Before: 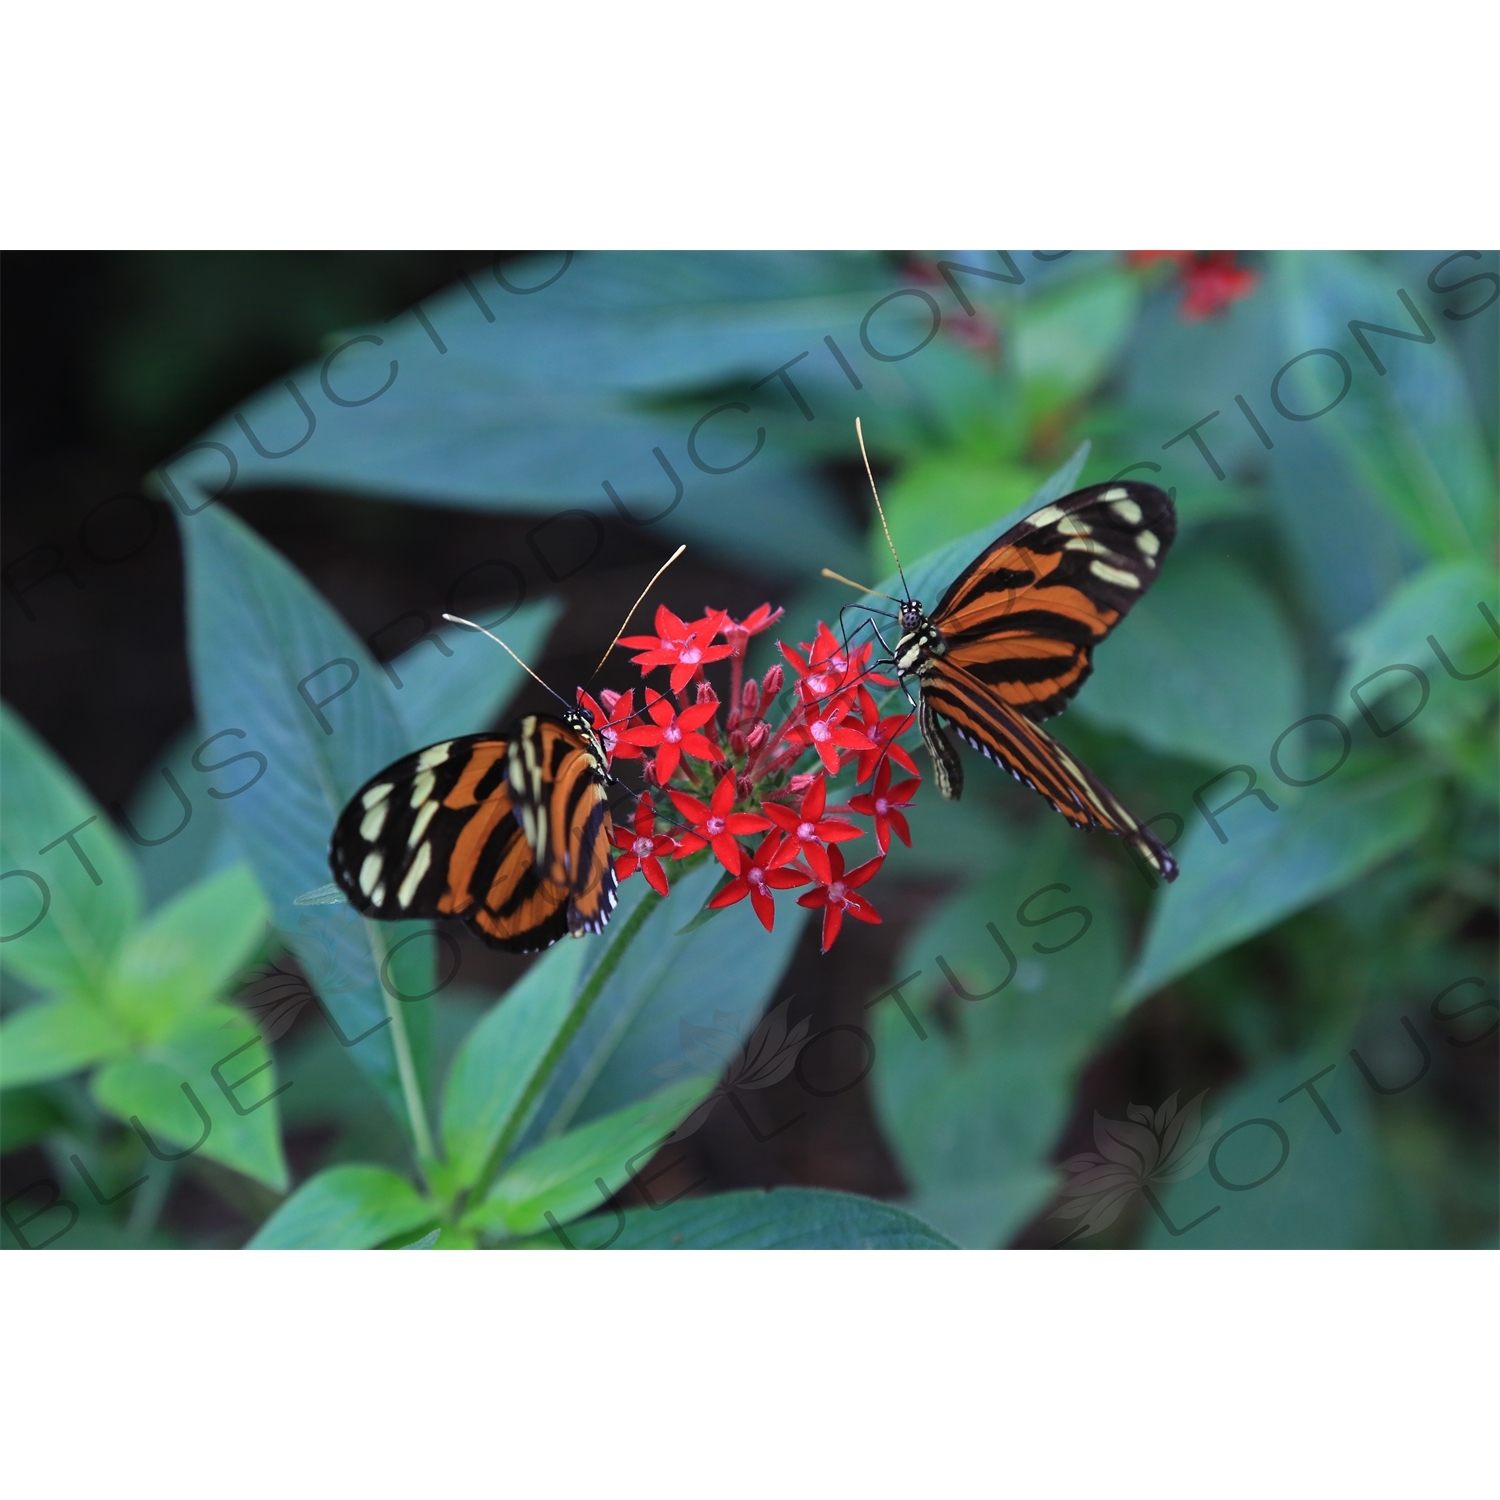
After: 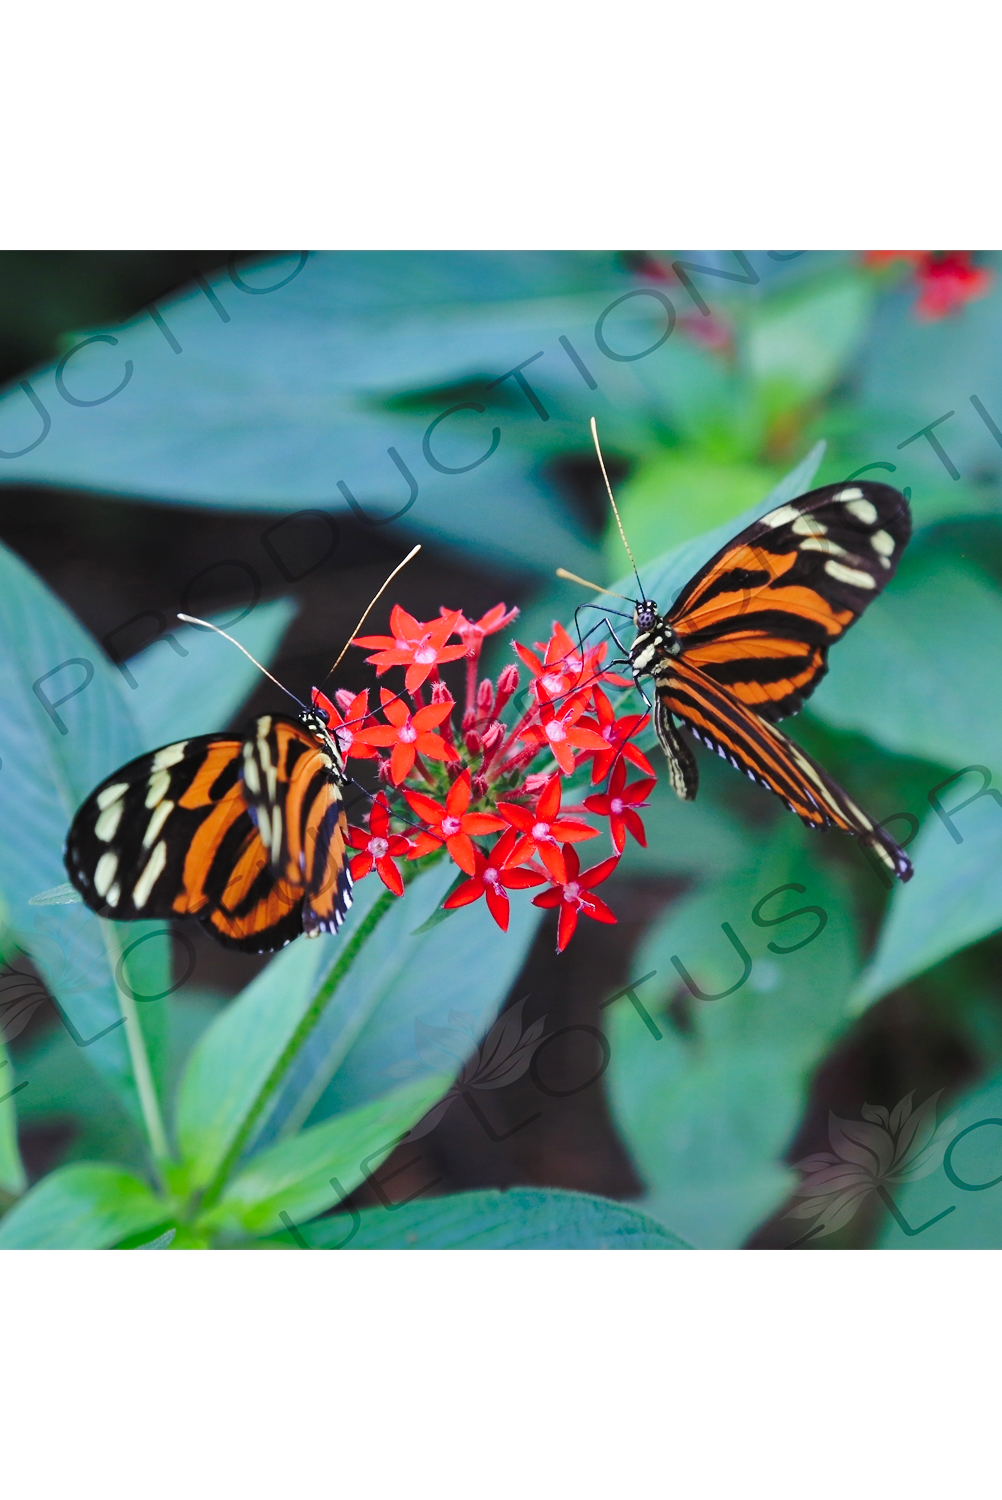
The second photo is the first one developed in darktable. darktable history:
shadows and highlights: shadows 40, highlights -60
crop and rotate: left 17.732%, right 15.423%
tone curve: curves: ch0 [(0, 0) (0.003, 0.003) (0.011, 0.012) (0.025, 0.026) (0.044, 0.046) (0.069, 0.072) (0.1, 0.104) (0.136, 0.141) (0.177, 0.185) (0.224, 0.247) (0.277, 0.335) (0.335, 0.447) (0.399, 0.539) (0.468, 0.636) (0.543, 0.723) (0.623, 0.803) (0.709, 0.873) (0.801, 0.936) (0.898, 0.978) (1, 1)], preserve colors none
